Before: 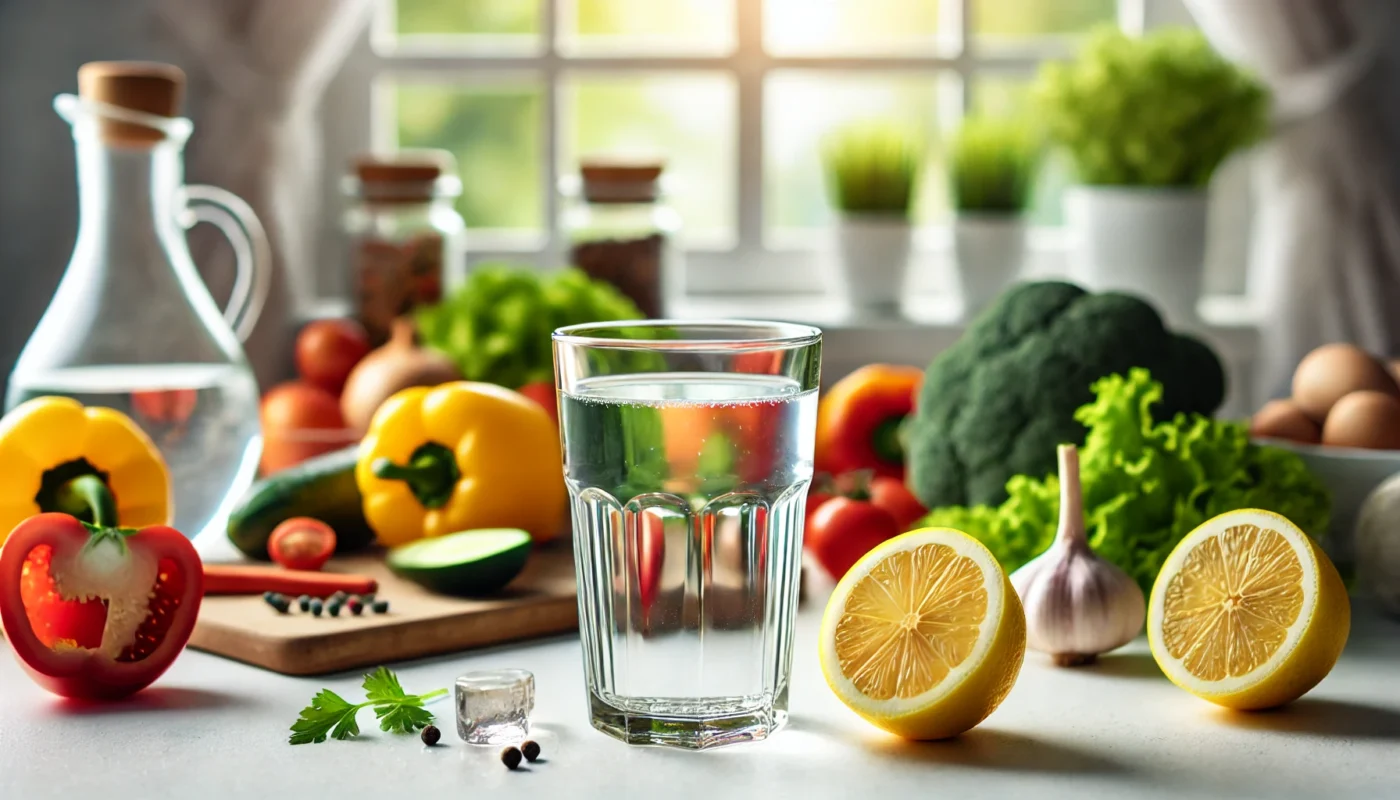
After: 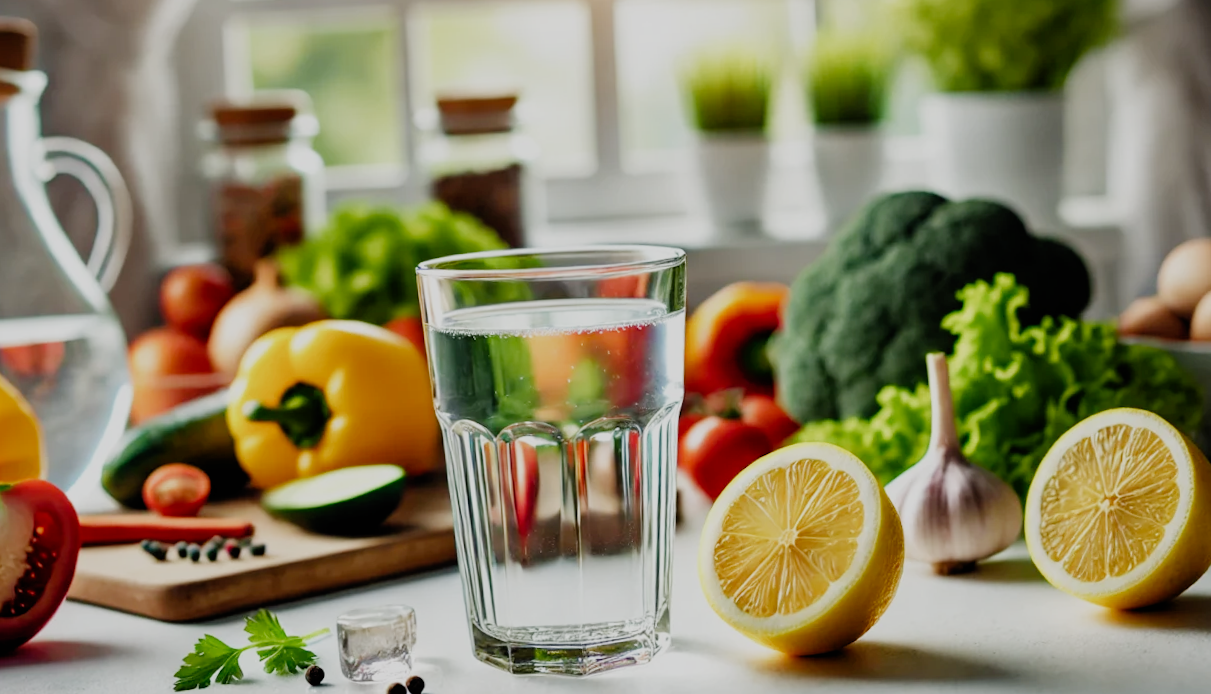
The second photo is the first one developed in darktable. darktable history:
filmic rgb: black relative exposure -7.65 EV, white relative exposure 4.56 EV, hardness 3.61, contrast 0.996, preserve chrominance no, color science v3 (2019), use custom middle-gray values true
crop and rotate: angle 2.85°, left 6.067%, top 5.701%
